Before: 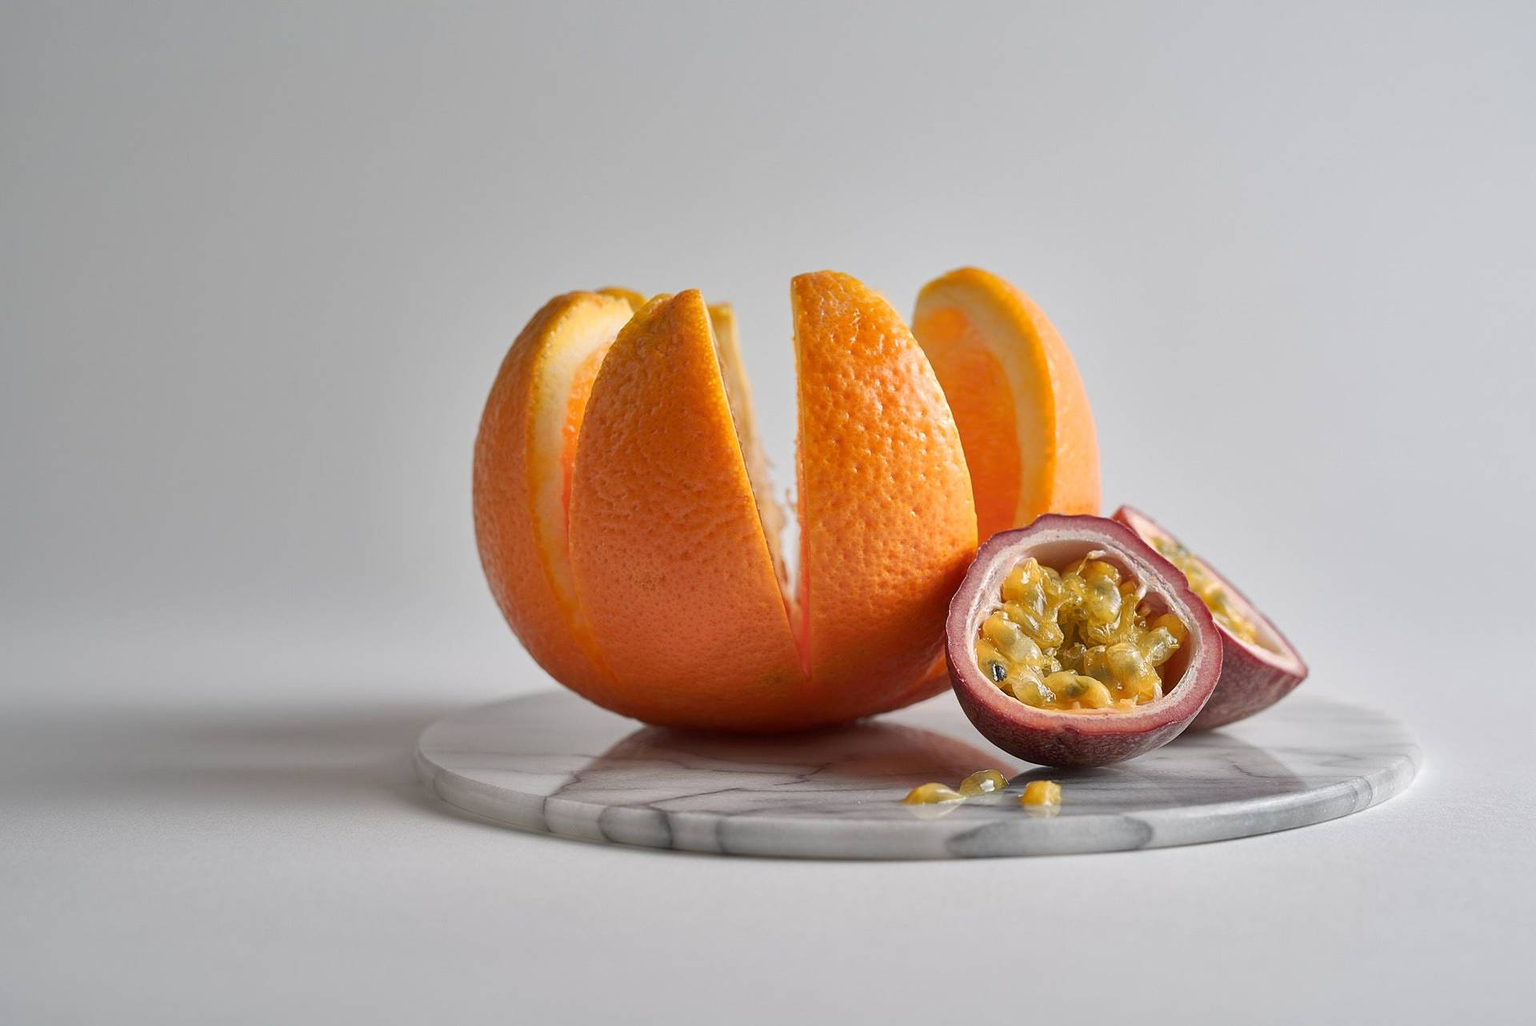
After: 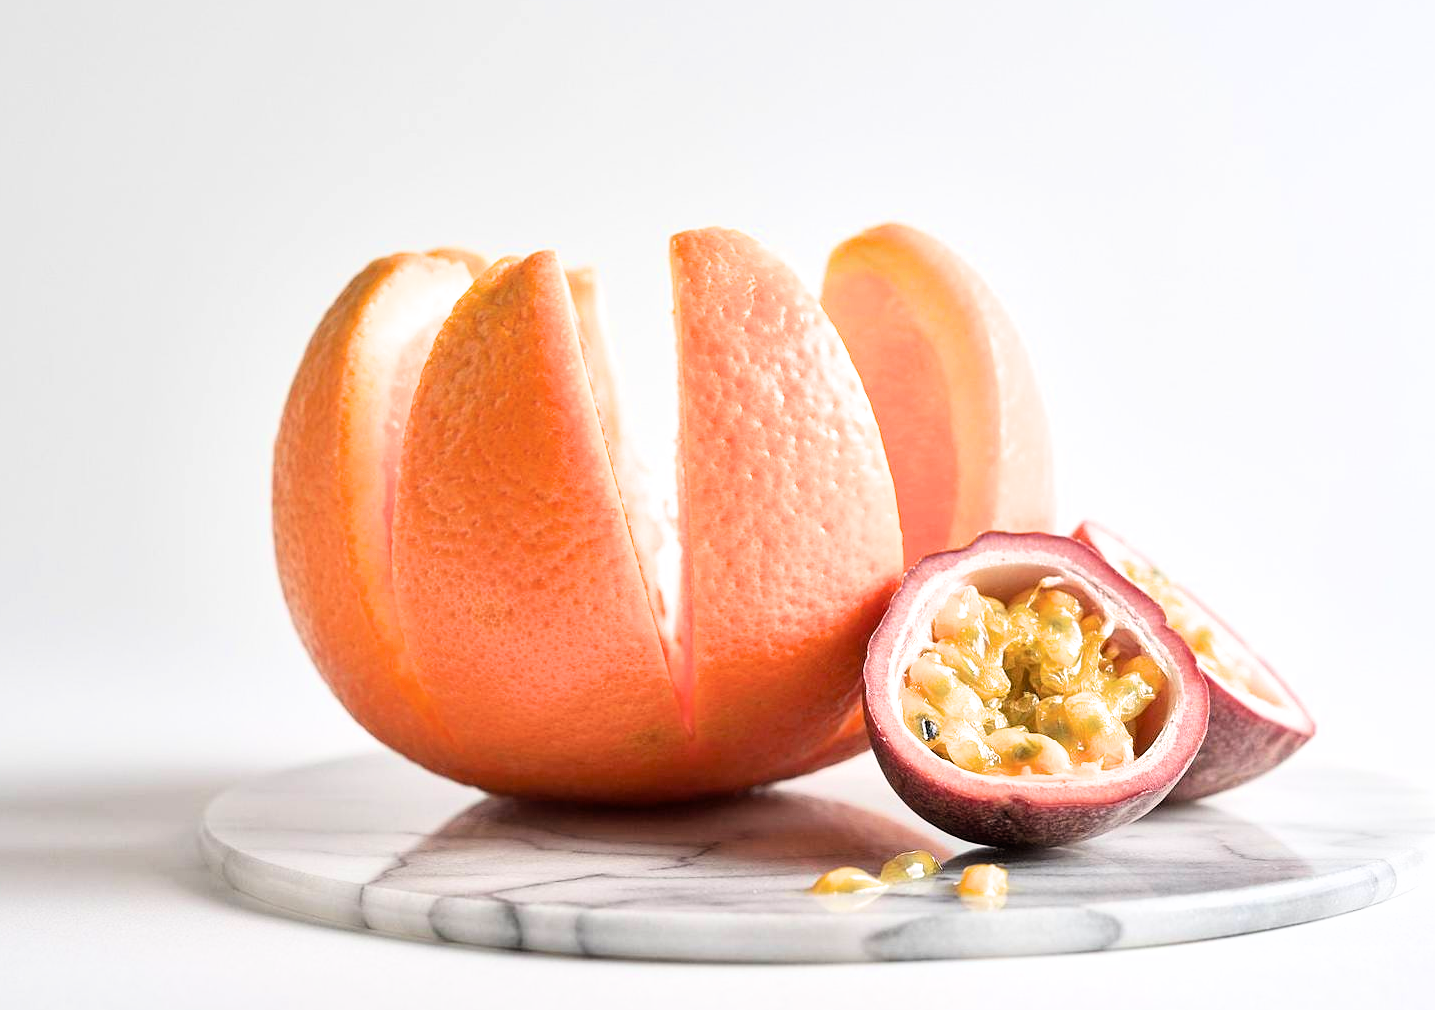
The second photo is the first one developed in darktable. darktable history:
crop: left 16.631%, top 8.729%, right 8.625%, bottom 12.442%
filmic rgb: black relative exposure -16 EV, white relative exposure 6.25 EV, hardness 5.07, contrast 1.351, color science v6 (2022)
exposure: exposure 1.136 EV, compensate highlight preservation false
